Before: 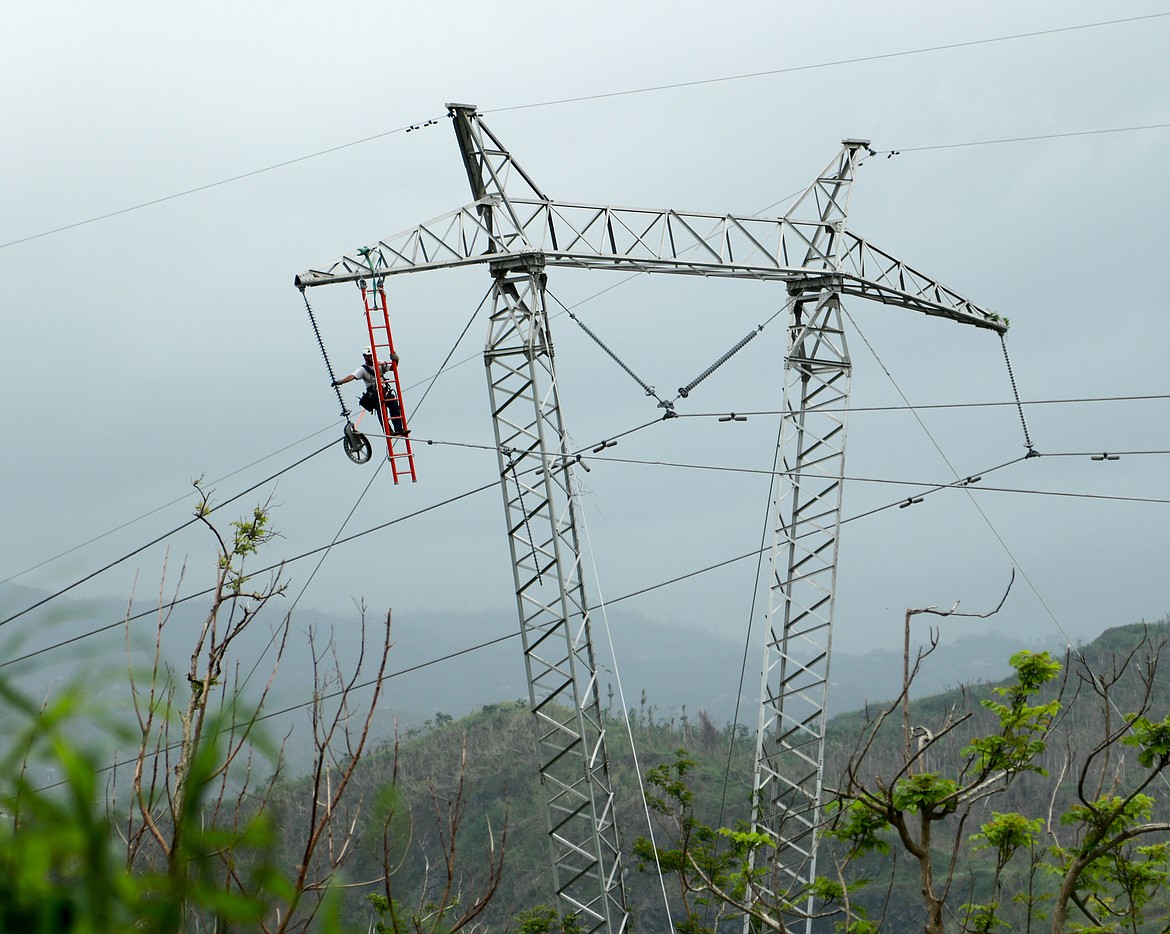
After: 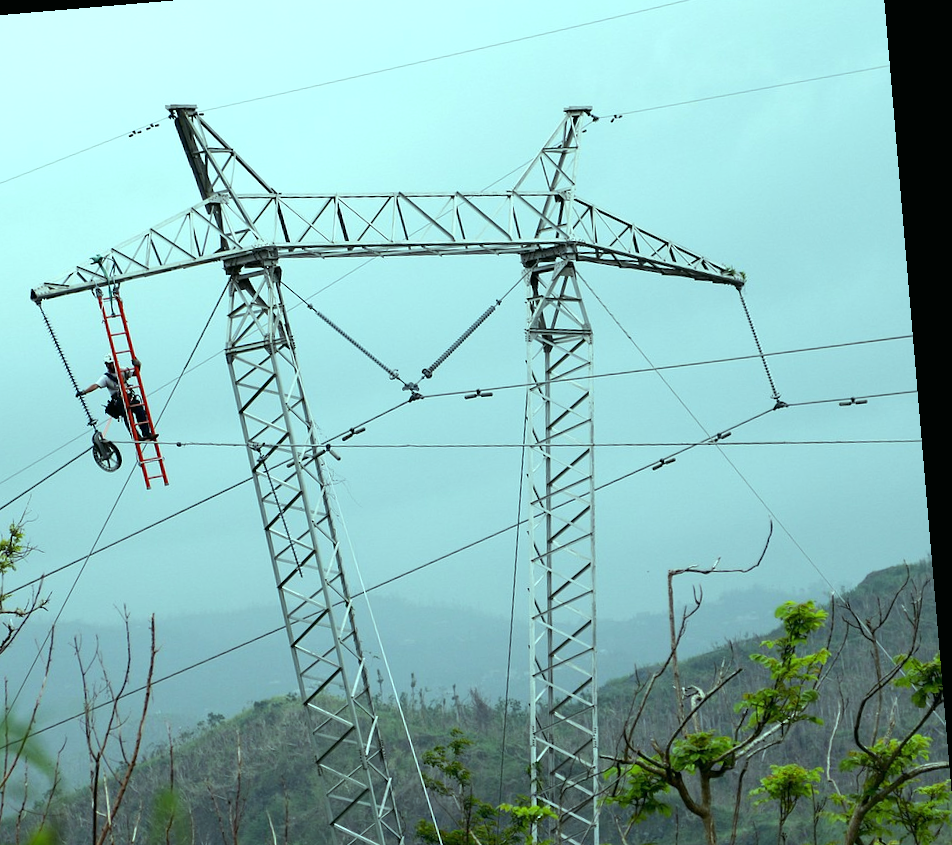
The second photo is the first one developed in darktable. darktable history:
color balance: mode lift, gamma, gain (sRGB), lift [0.997, 0.979, 1.021, 1.011], gamma [1, 1.084, 0.916, 0.998], gain [1, 0.87, 1.13, 1.101], contrast 4.55%, contrast fulcrum 38.24%, output saturation 104.09%
crop: left 23.095%, top 5.827%, bottom 11.854%
rotate and perspective: rotation -4.86°, automatic cropping off
